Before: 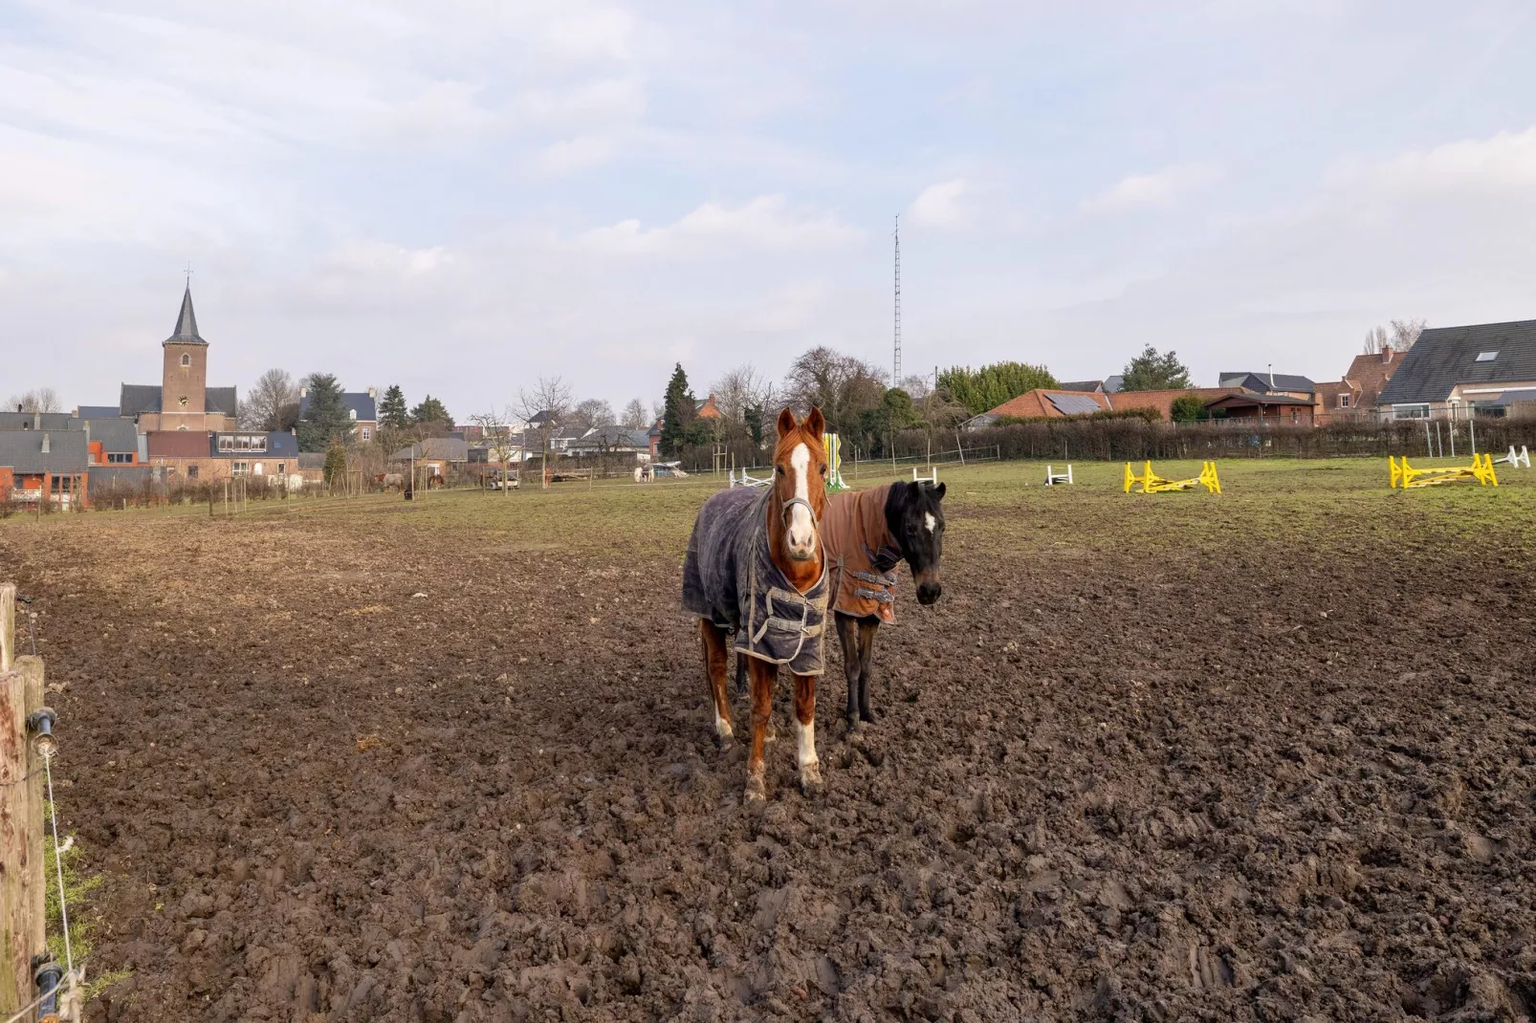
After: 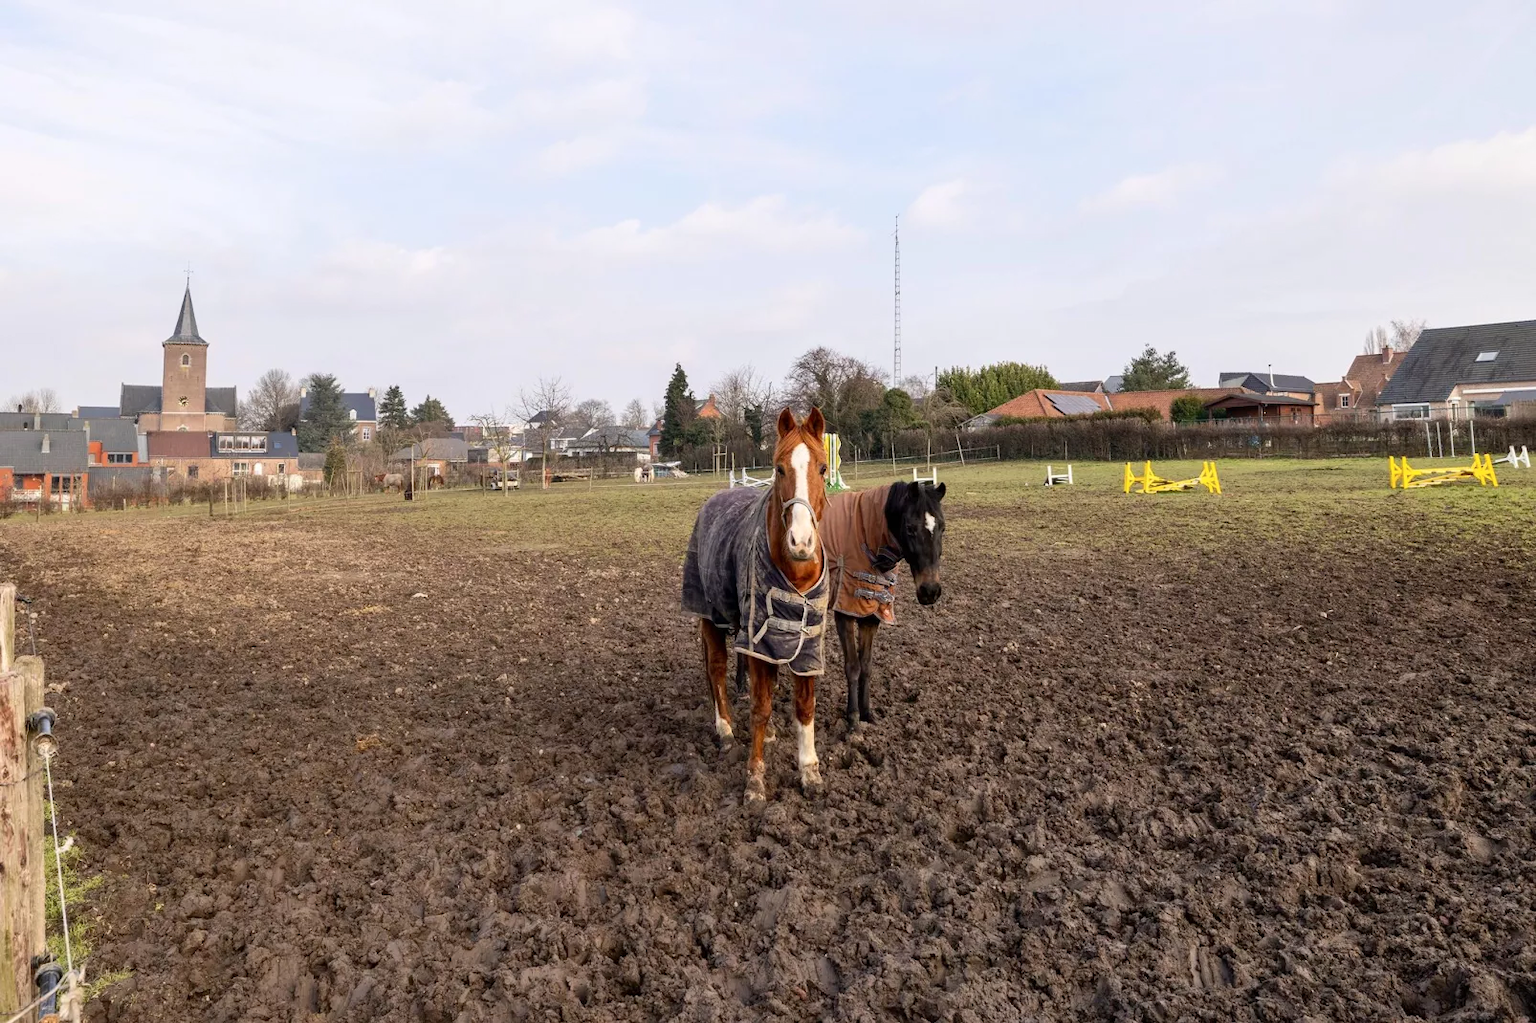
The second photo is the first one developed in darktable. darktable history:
contrast brightness saturation: contrast 0.146, brightness 0.041
